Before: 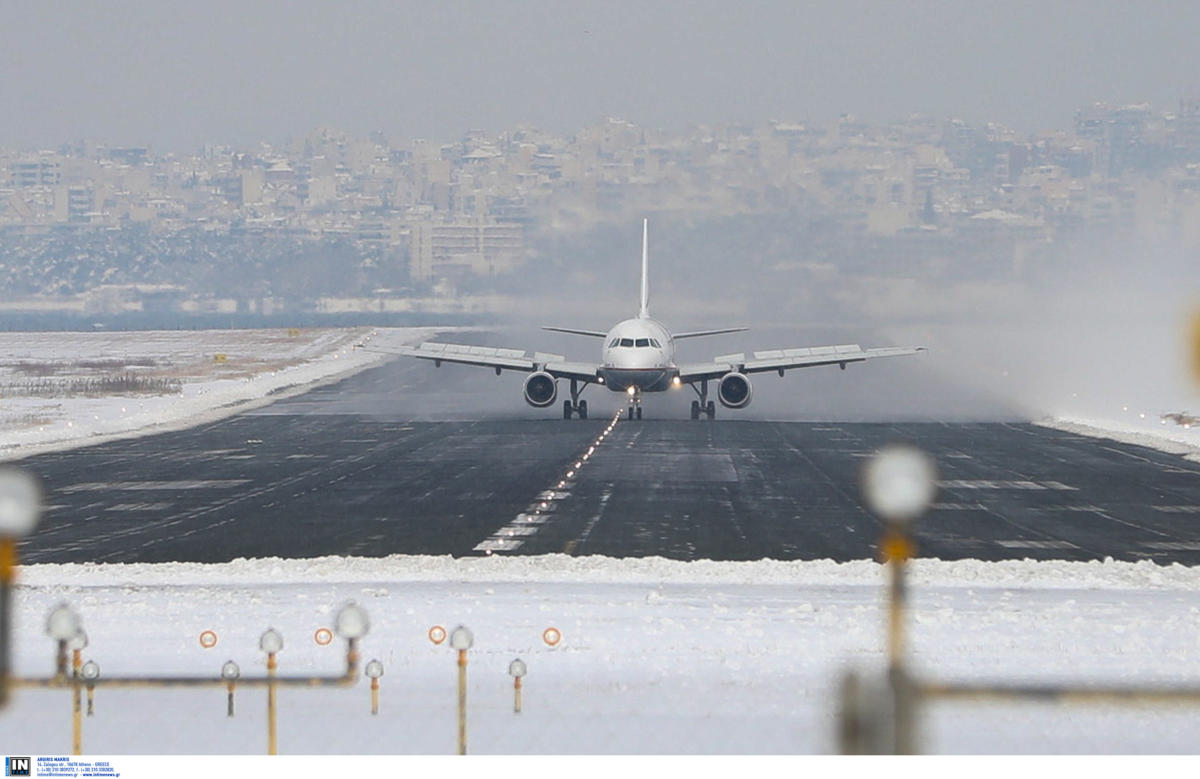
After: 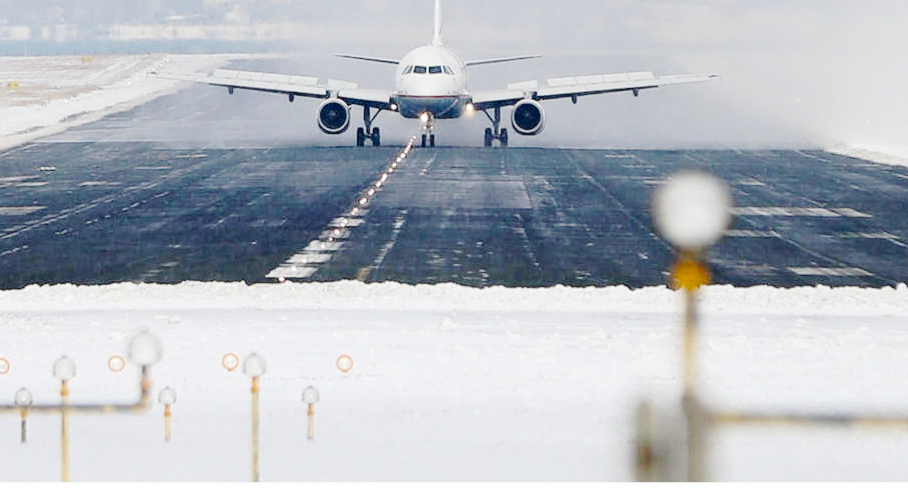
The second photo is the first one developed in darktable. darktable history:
crop and rotate: left 17.299%, top 35.115%, right 7.015%, bottom 1.024%
base curve: curves: ch0 [(0, 0) (0.036, 0.01) (0.123, 0.254) (0.258, 0.504) (0.507, 0.748) (1, 1)], preserve colors none
